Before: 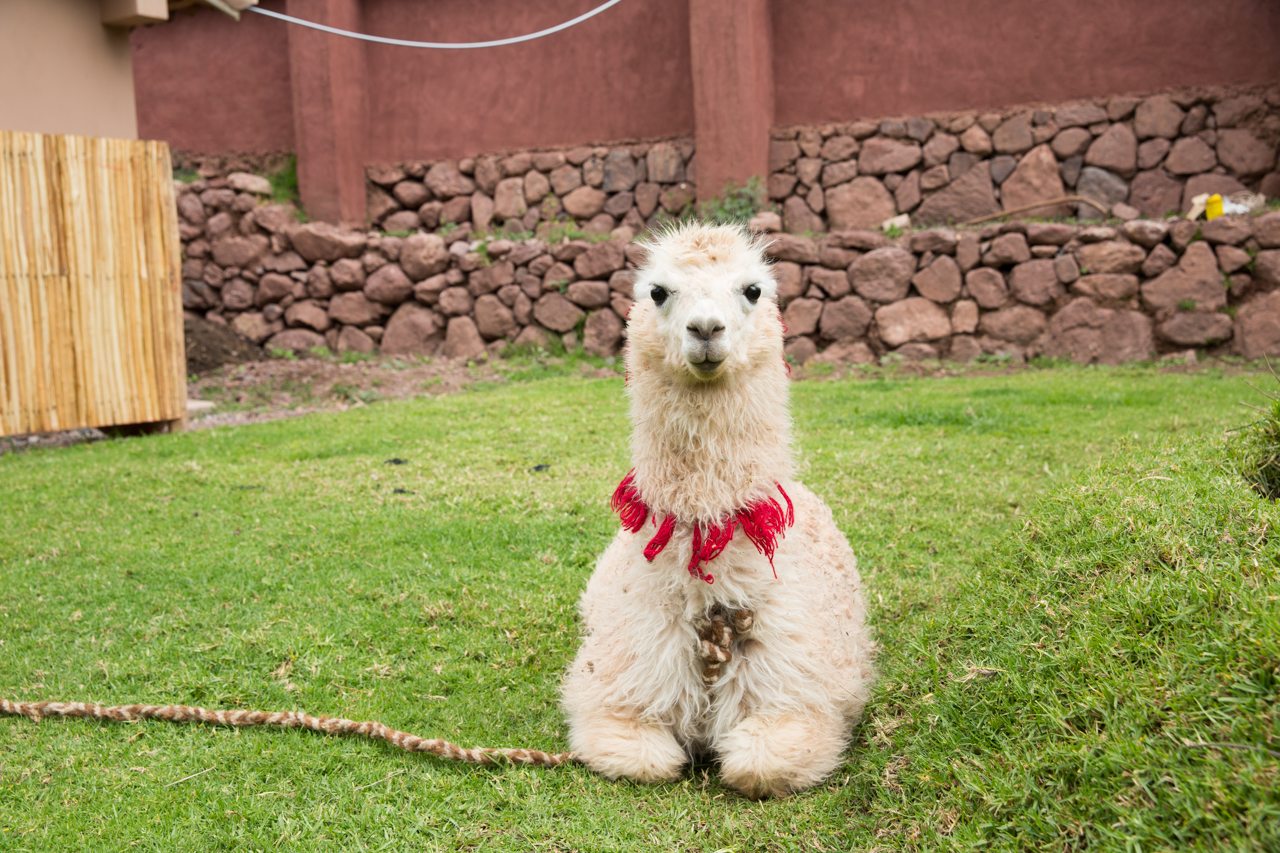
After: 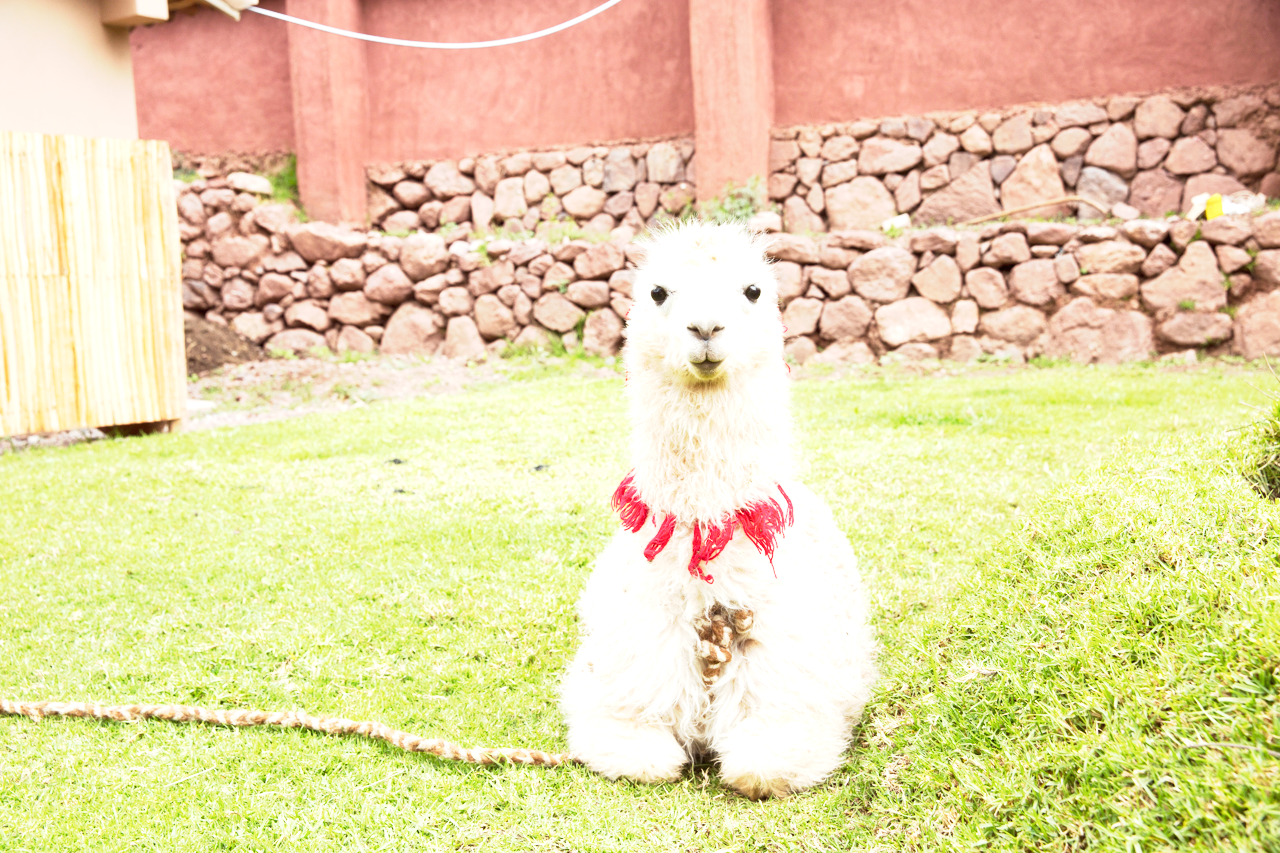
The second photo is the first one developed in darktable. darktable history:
exposure: black level correction 0, exposure 1.55 EV, compensate exposure bias true, compensate highlight preservation false
base curve: curves: ch0 [(0, 0) (0.088, 0.125) (0.176, 0.251) (0.354, 0.501) (0.613, 0.749) (1, 0.877)], preserve colors none
color balance: mode lift, gamma, gain (sRGB), lift [1, 1.049, 1, 1]
